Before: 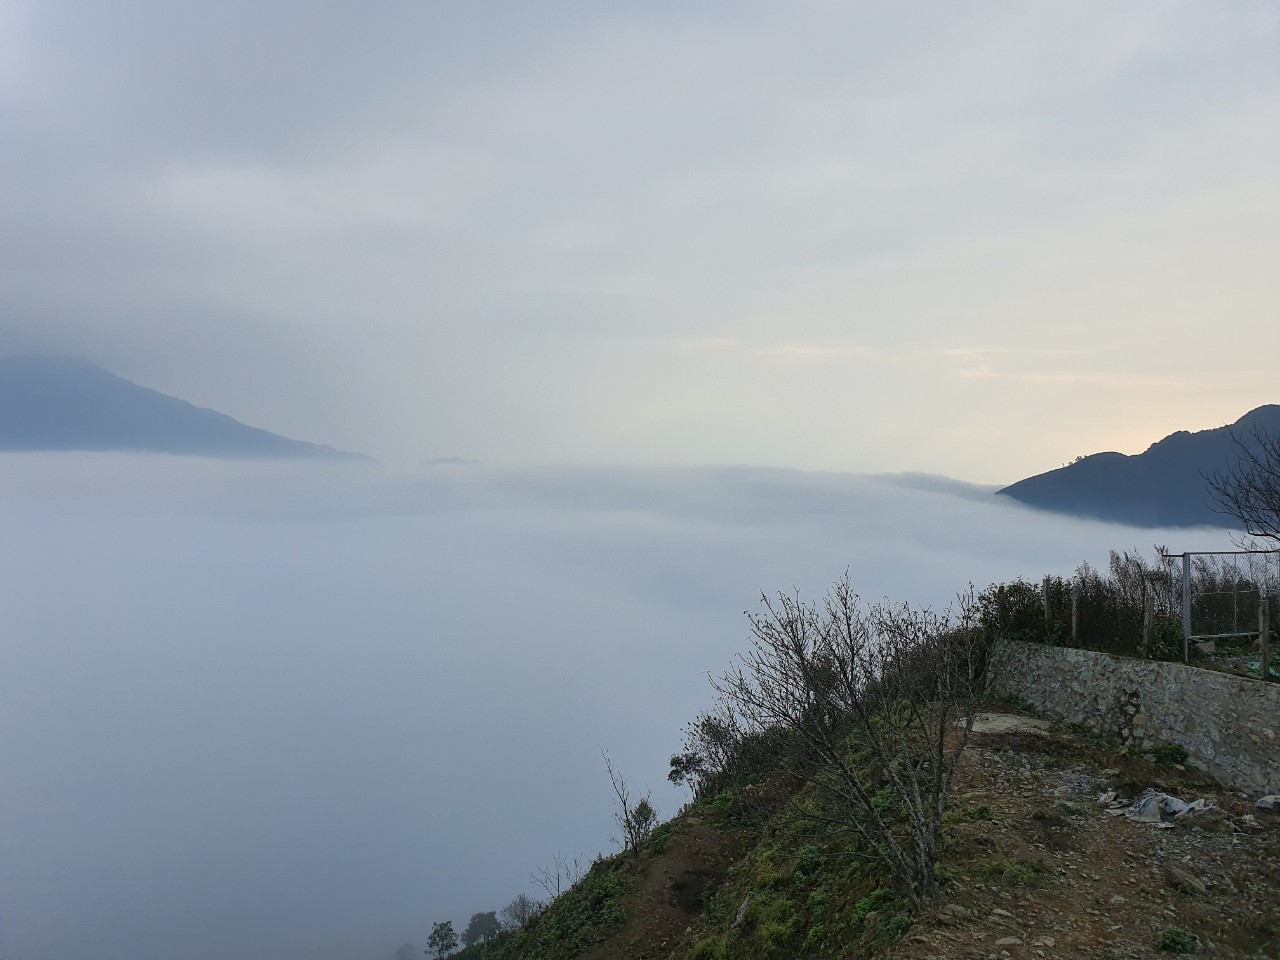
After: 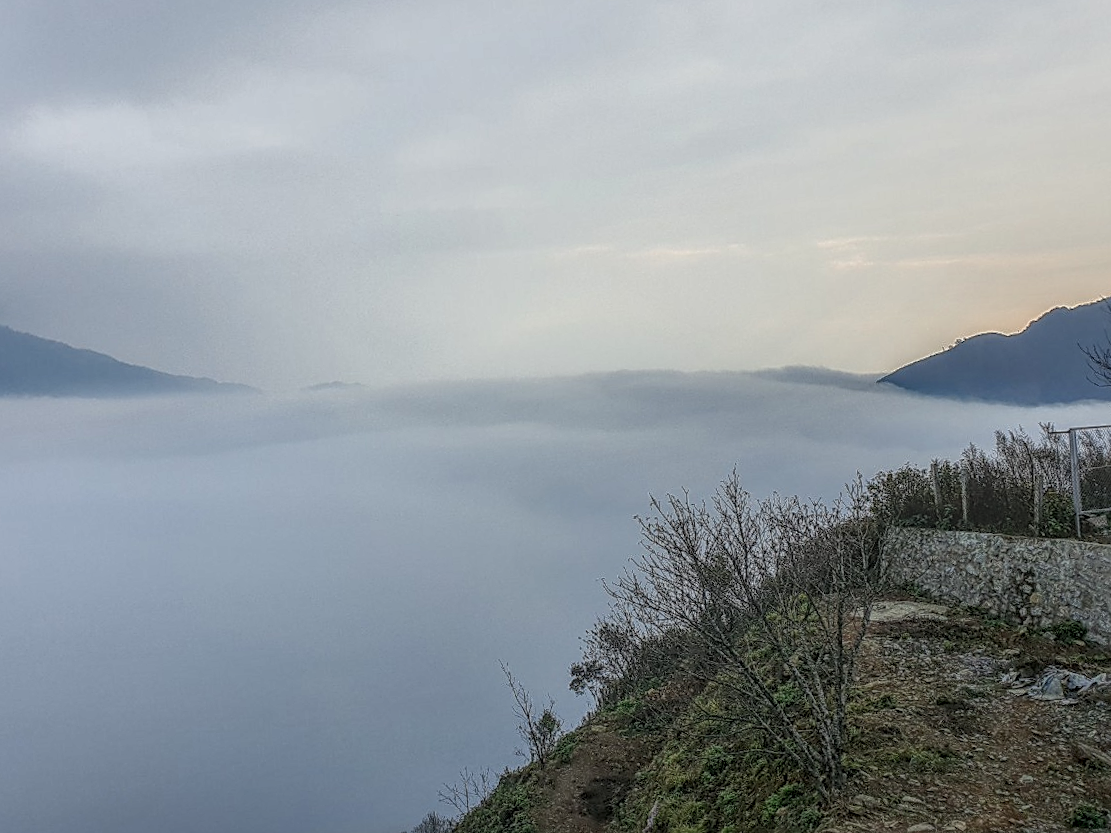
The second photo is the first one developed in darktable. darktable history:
sharpen: on, module defaults
crop and rotate: angle 3.79°, left 5.72%, top 5.69%
local contrast: highlights 3%, shadows 5%, detail 199%, midtone range 0.249
